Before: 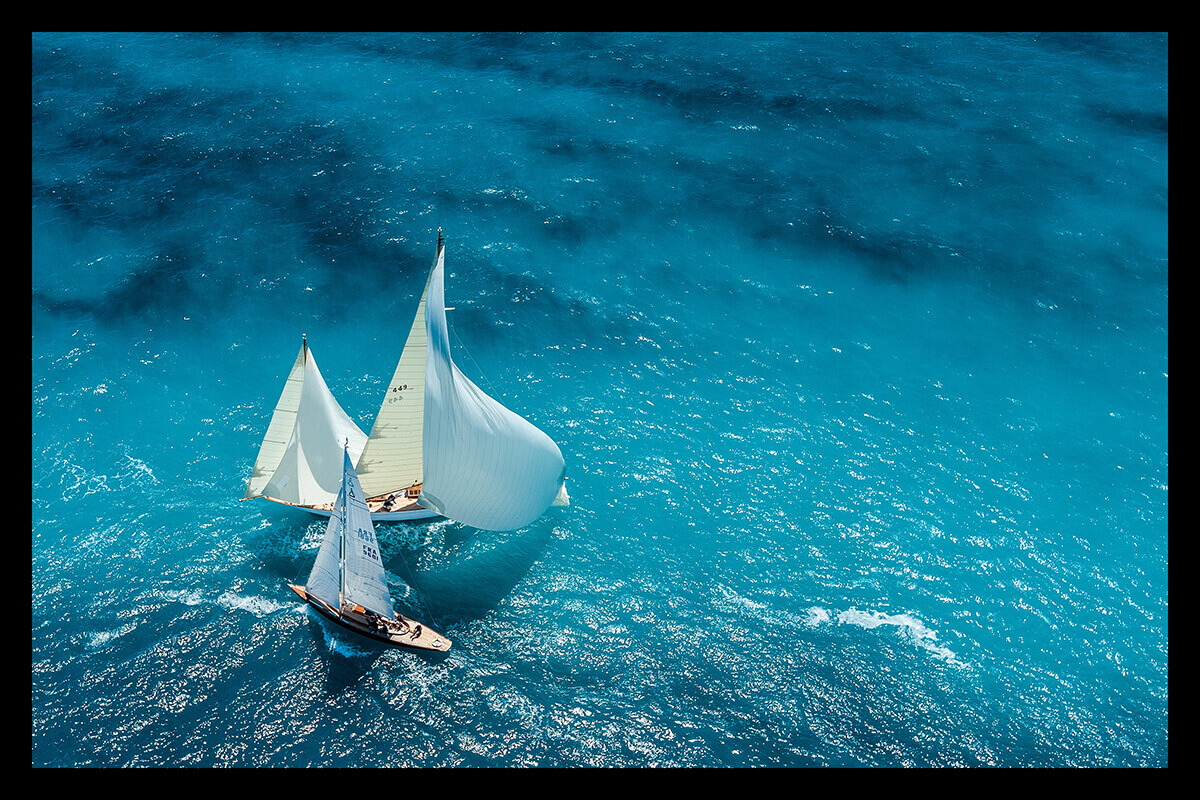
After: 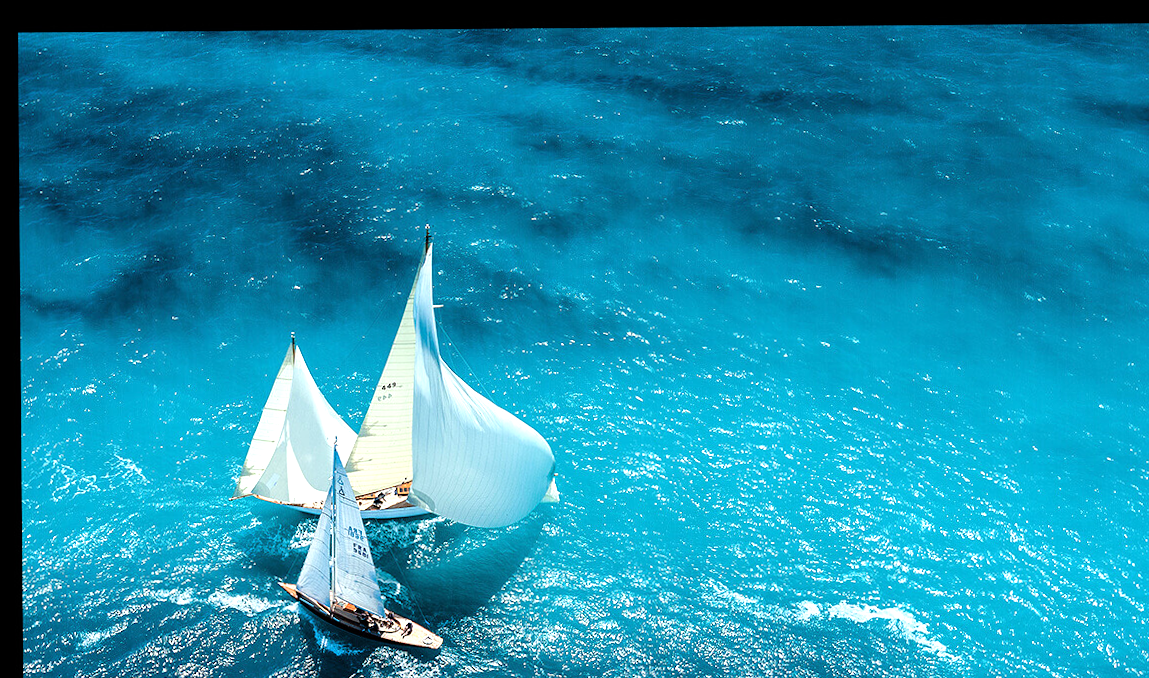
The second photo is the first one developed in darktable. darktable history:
tone equalizer: -8 EV -0.711 EV, -7 EV -0.691 EV, -6 EV -0.624 EV, -5 EV -0.394 EV, -3 EV 0.384 EV, -2 EV 0.6 EV, -1 EV 0.683 EV, +0 EV 0.726 EV
crop and rotate: angle 0.473°, left 0.322%, right 2.746%, bottom 14.198%
